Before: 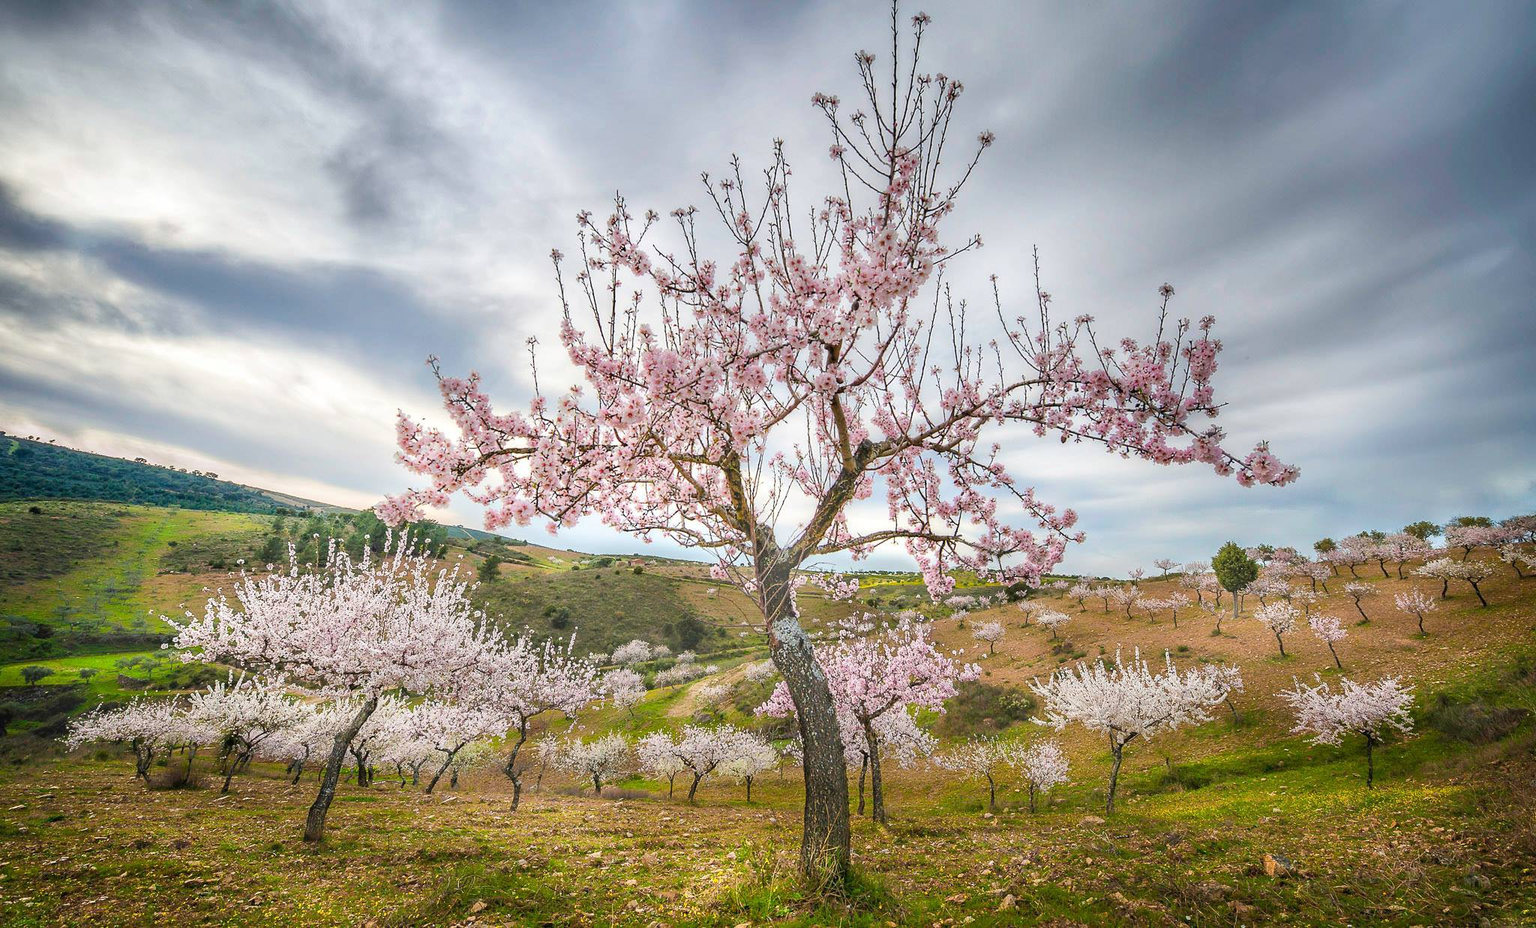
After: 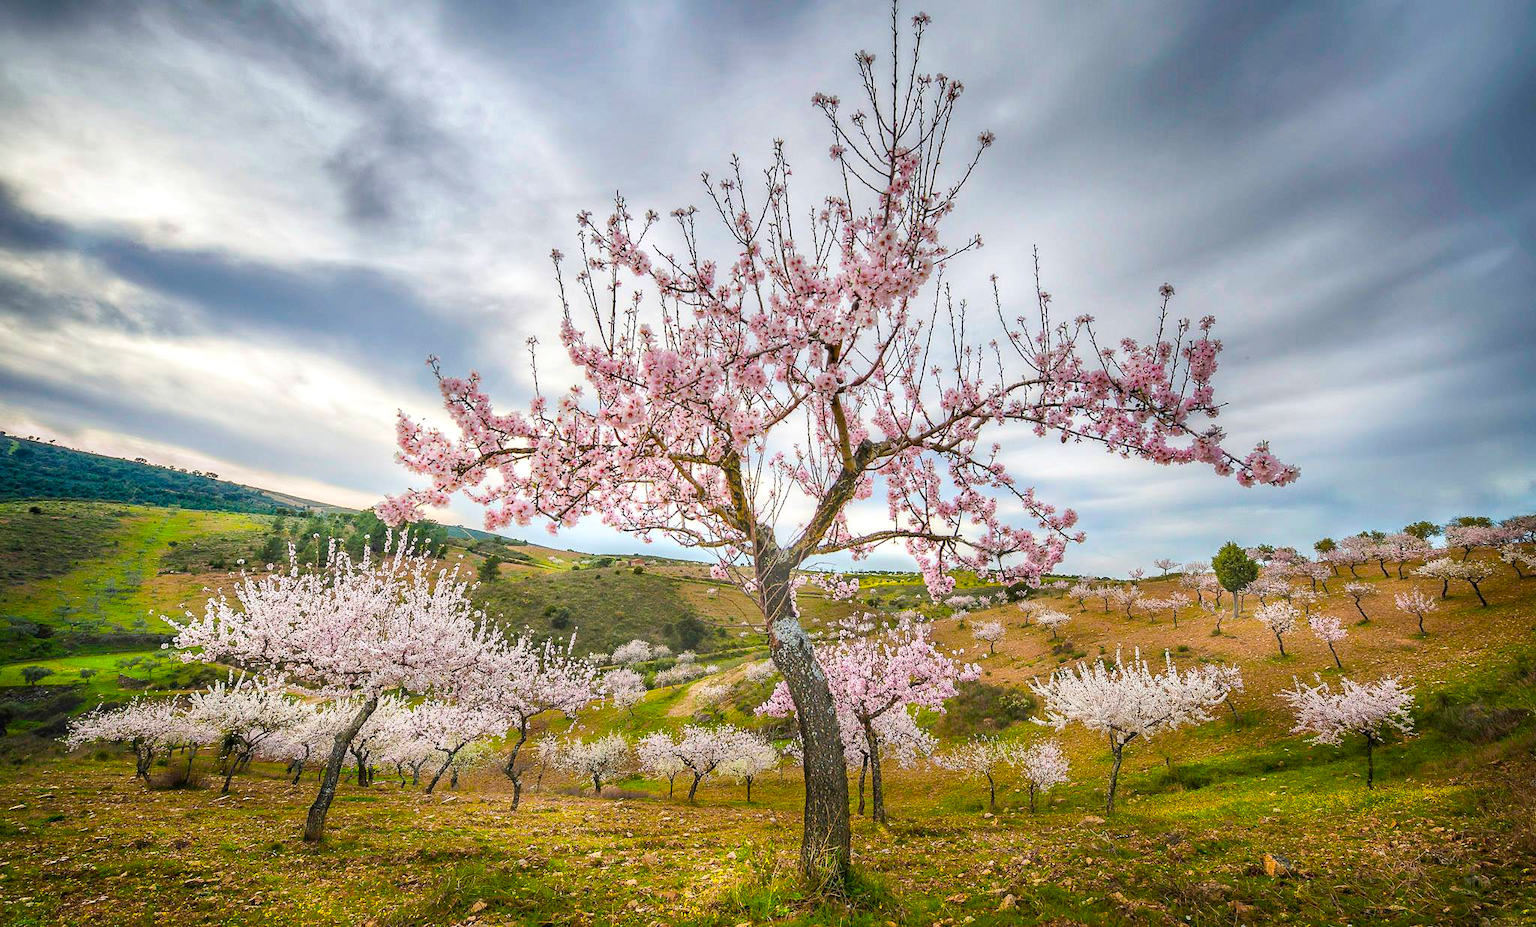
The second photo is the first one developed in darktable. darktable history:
local contrast: mode bilateral grid, contrast 20, coarseness 50, detail 120%, midtone range 0.2
color balance rgb: perceptual saturation grading › global saturation 20%, global vibrance 20%
